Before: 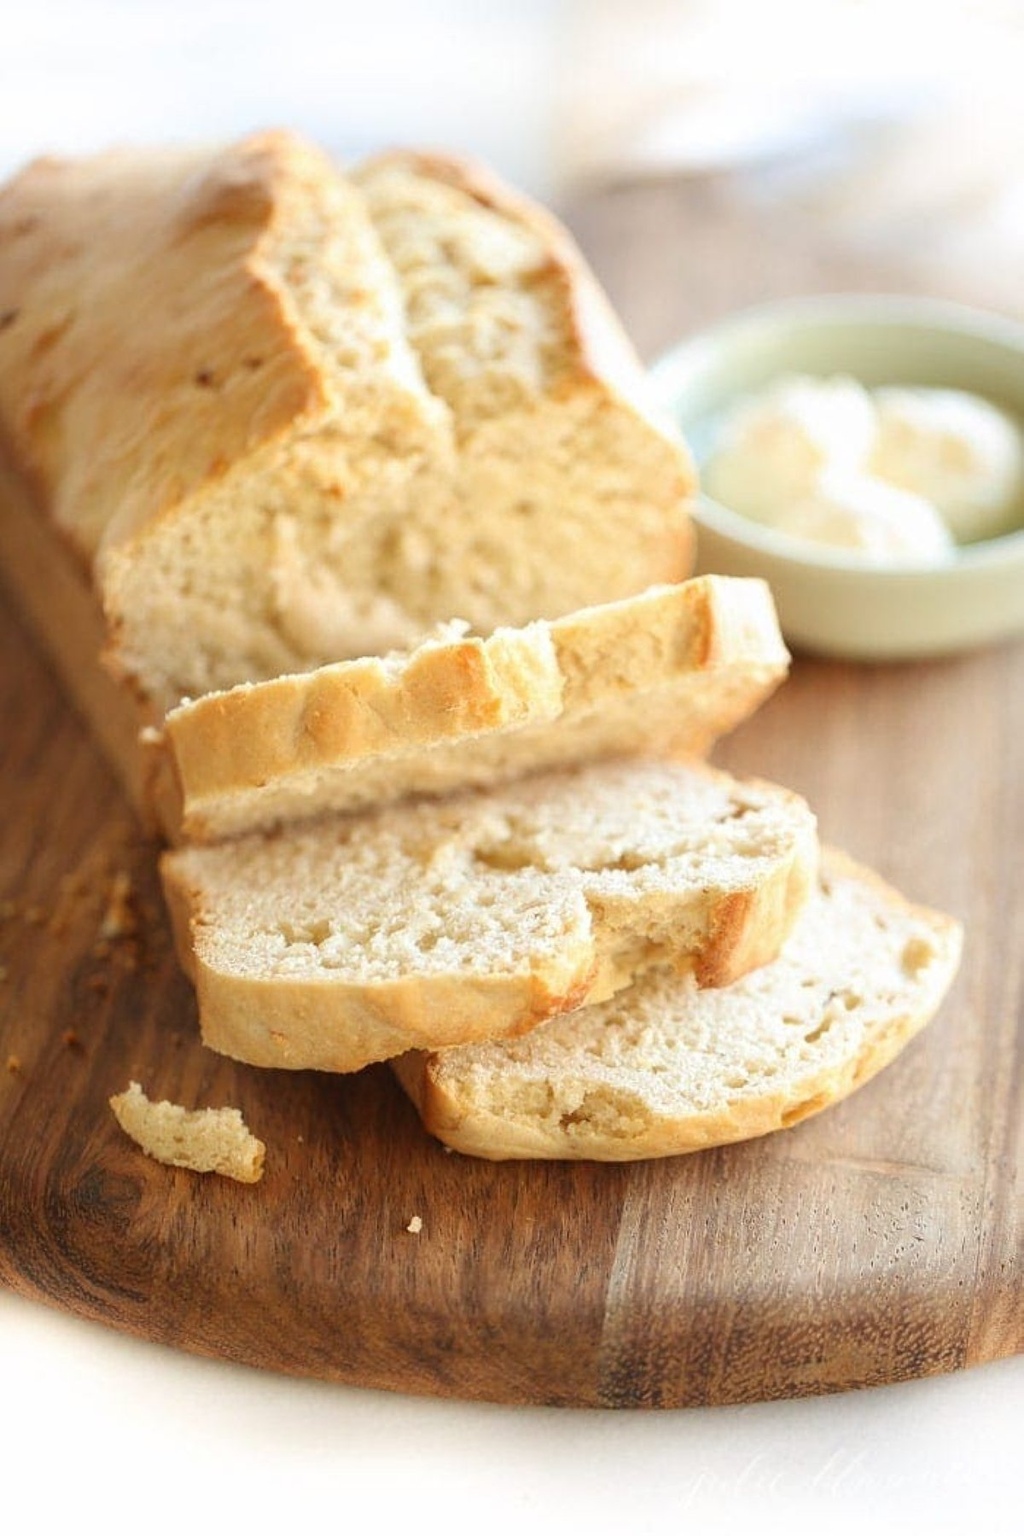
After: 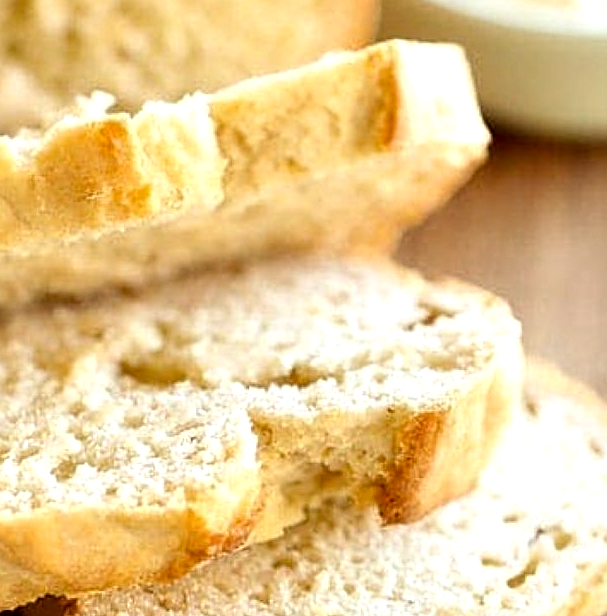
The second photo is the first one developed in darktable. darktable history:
local contrast: highlights 200%, shadows 149%, detail 138%, midtone range 0.257
crop: left 36.344%, top 35.234%, right 13.003%, bottom 30.519%
color balance rgb: shadows lift › chroma 0.964%, shadows lift › hue 114.49°, power › hue 71.91°, perceptual saturation grading › global saturation 9.938%, global vibrance 20%
sharpen: on, module defaults
